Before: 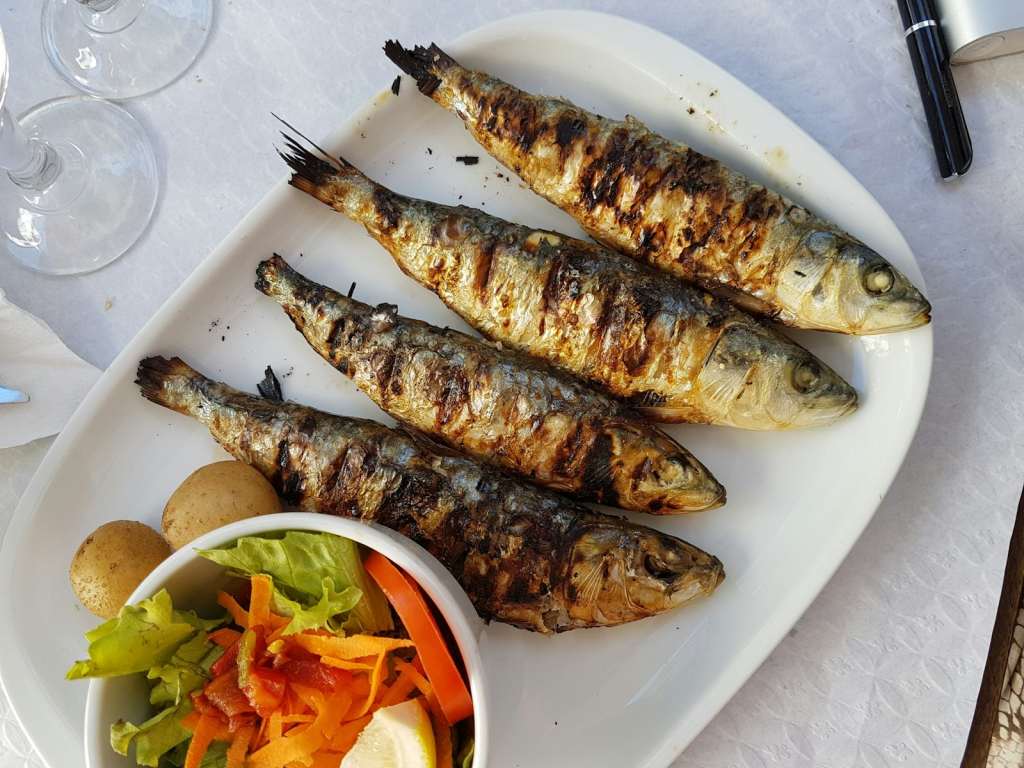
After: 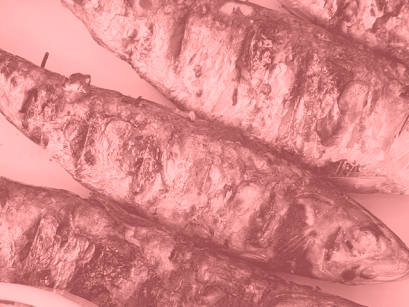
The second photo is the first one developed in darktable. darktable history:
color balance rgb: linear chroma grading › global chroma 15%, perceptual saturation grading › global saturation 30%
crop: left 30%, top 30%, right 30%, bottom 30%
shadows and highlights: shadows 25, highlights -25
contrast brightness saturation: contrast 0.2, brightness 0.15, saturation 0.14
colorize: saturation 51%, source mix 50.67%, lightness 50.67%
color correction: saturation 1.11
